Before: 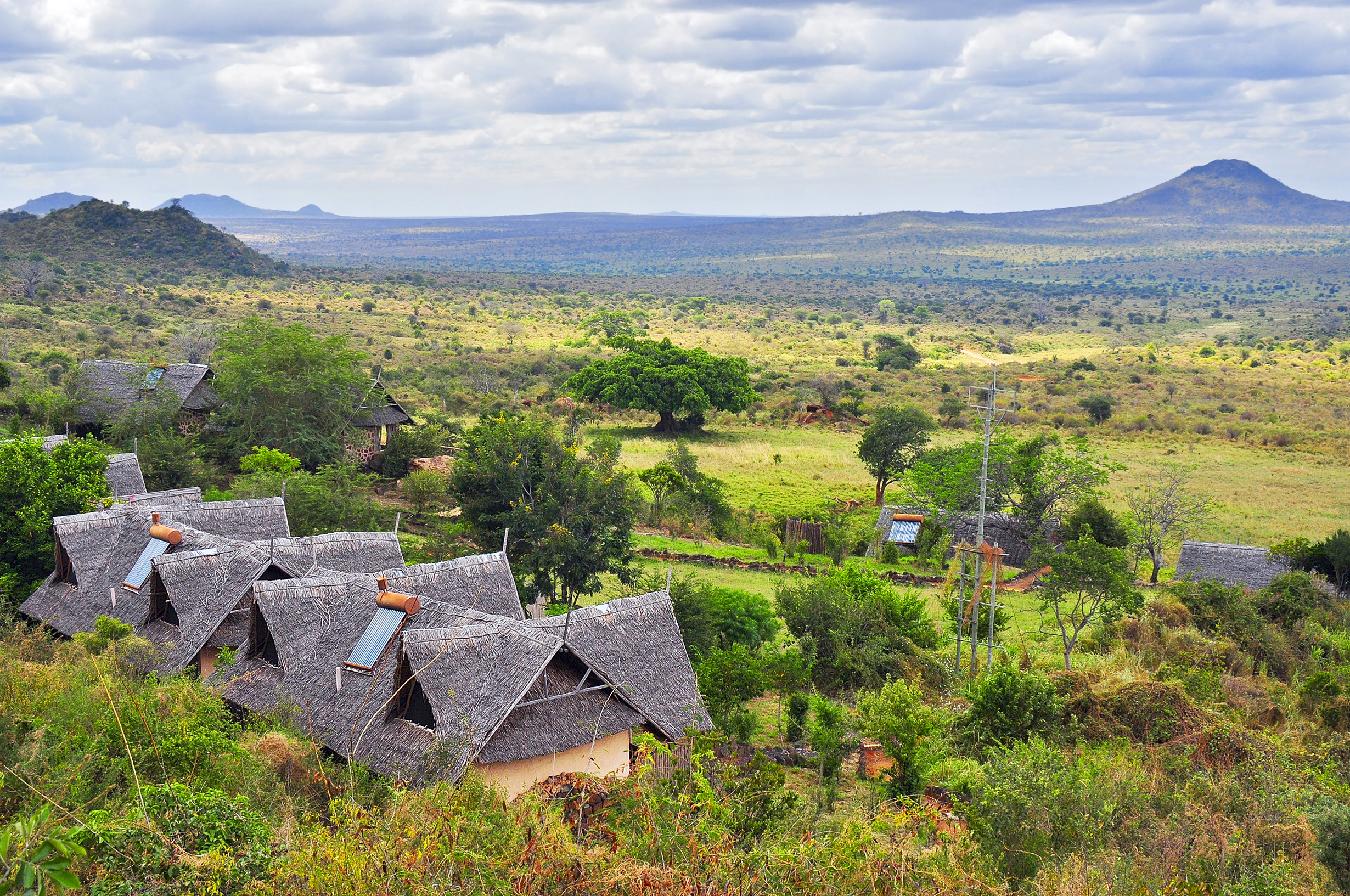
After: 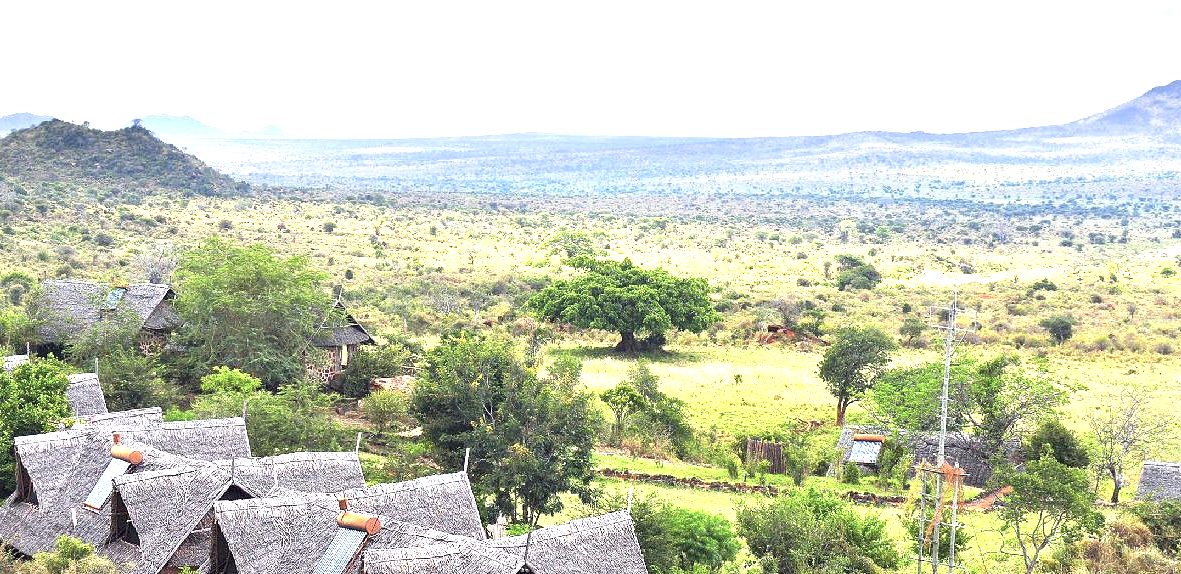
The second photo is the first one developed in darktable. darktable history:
exposure: black level correction 0, exposure 1.365 EV, compensate highlight preservation false
crop: left 2.889%, top 9%, right 9.61%, bottom 26.868%
vignetting: fall-off start 100.62%, brightness -0.285, width/height ratio 1.308, unbound false
color correction: highlights b* -0.048, saturation 0.766
